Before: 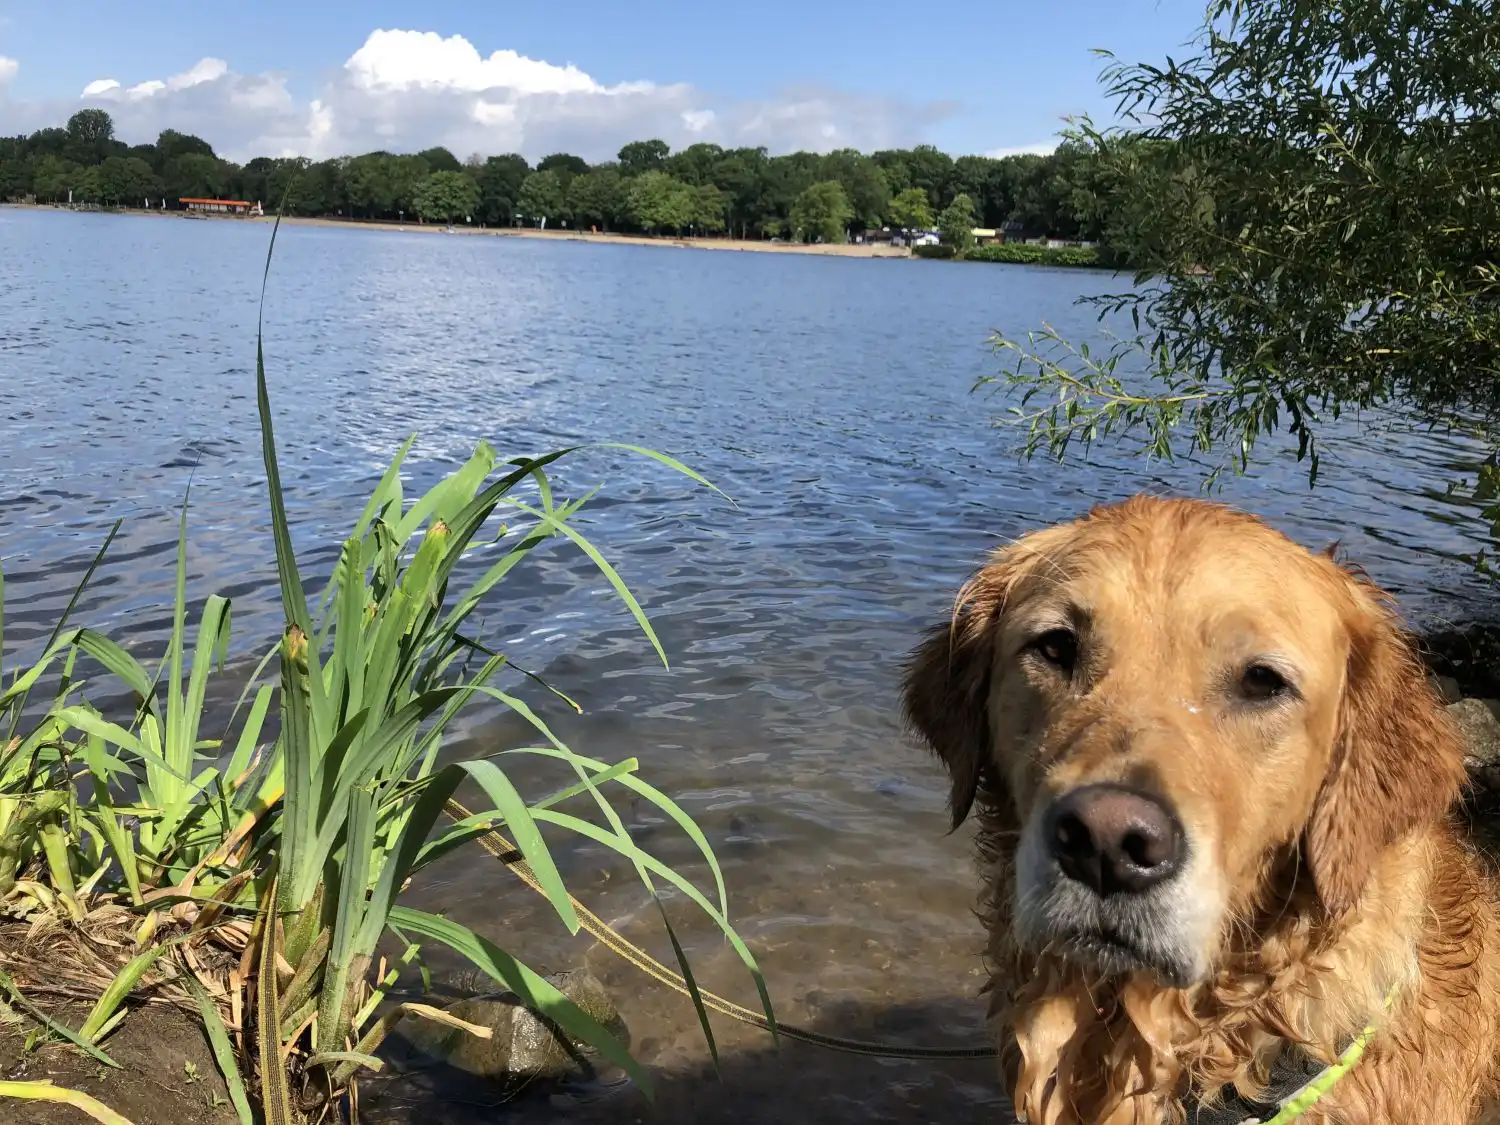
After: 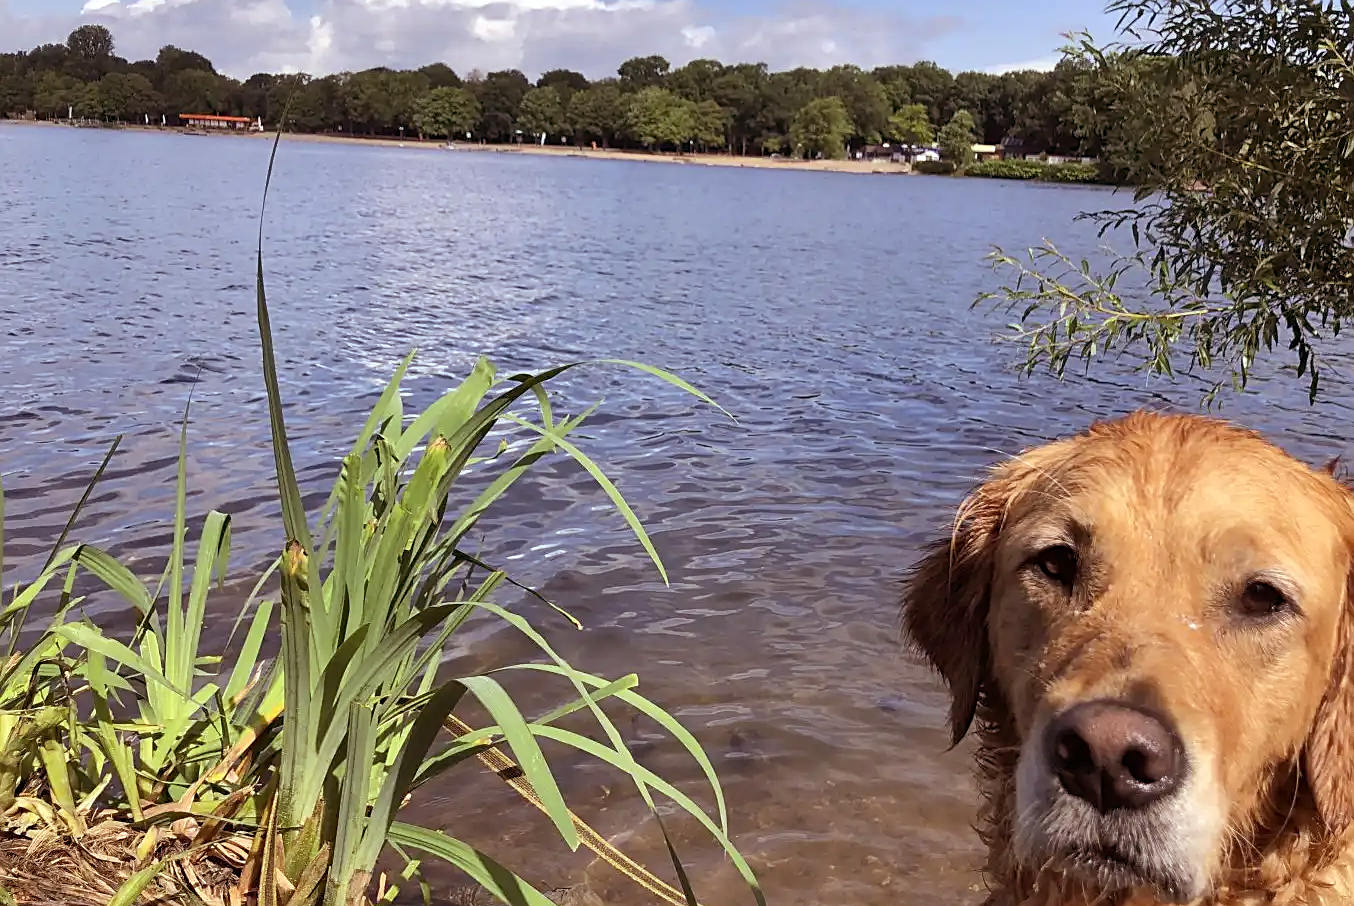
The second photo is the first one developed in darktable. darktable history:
crop: top 7.49%, right 9.717%, bottom 11.943%
shadows and highlights: soften with gaussian
rgb levels: mode RGB, independent channels, levels [[0, 0.474, 1], [0, 0.5, 1], [0, 0.5, 1]]
sharpen: on, module defaults
